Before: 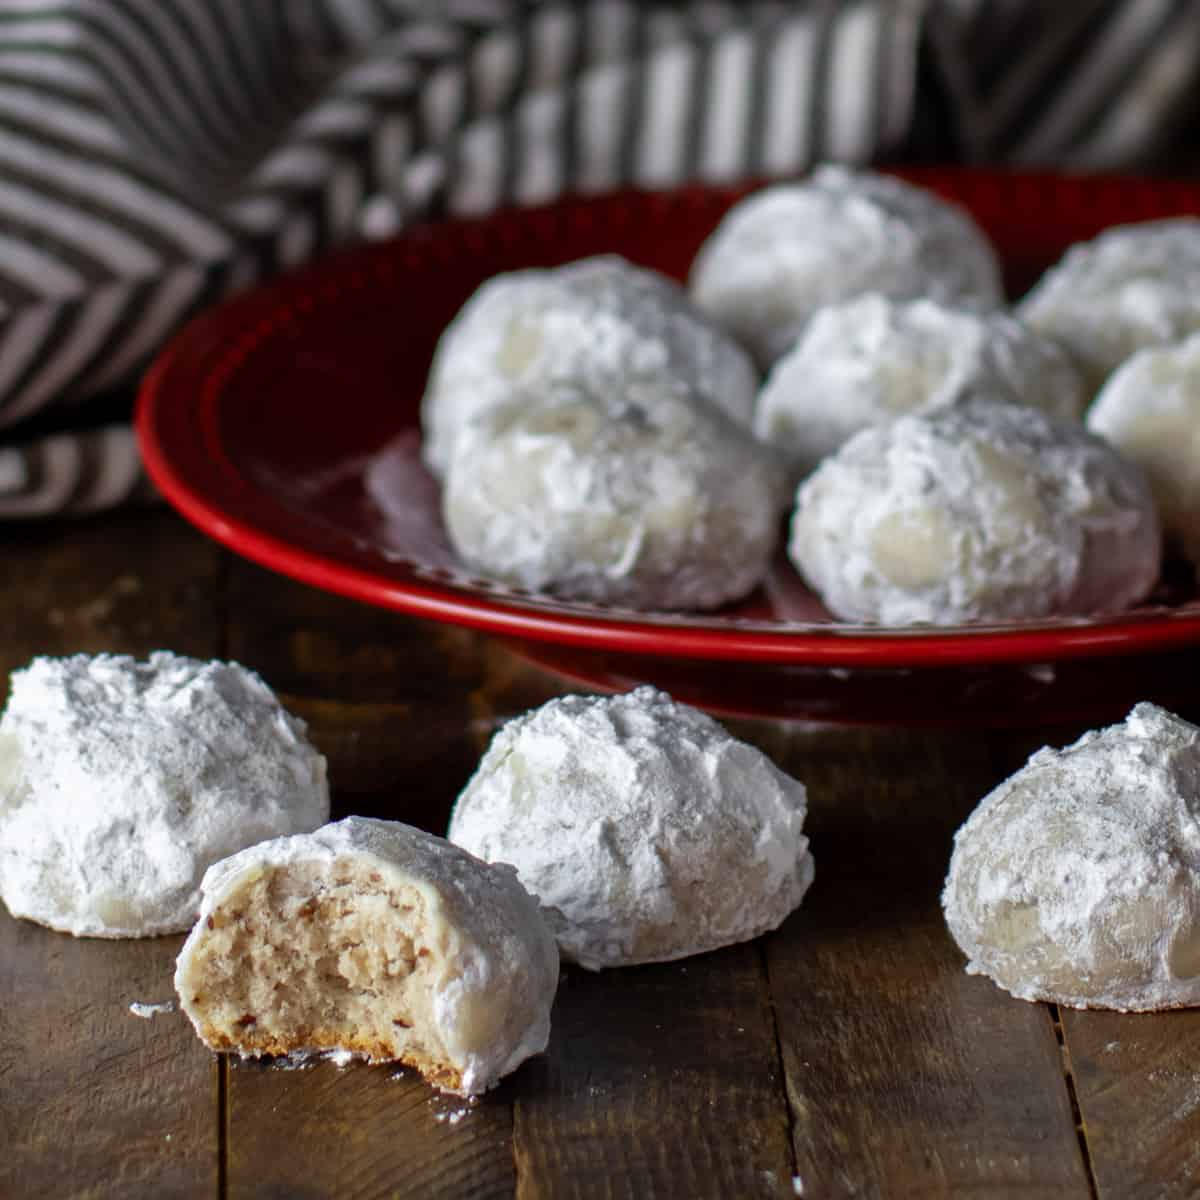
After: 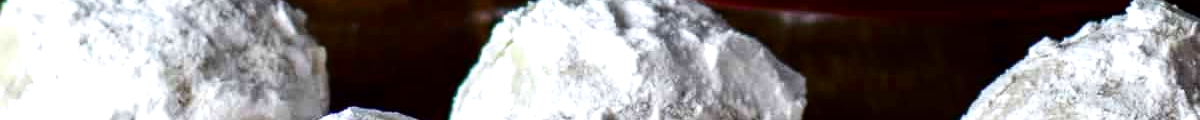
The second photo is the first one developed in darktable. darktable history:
exposure: black level correction -0.002, exposure 0.54 EV, compensate highlight preservation false
local contrast: highlights 100%, shadows 100%, detail 120%, midtone range 0.2
crop and rotate: top 59.084%, bottom 30.916%
contrast brightness saturation: contrast 0.2, brightness -0.11, saturation 0.1
